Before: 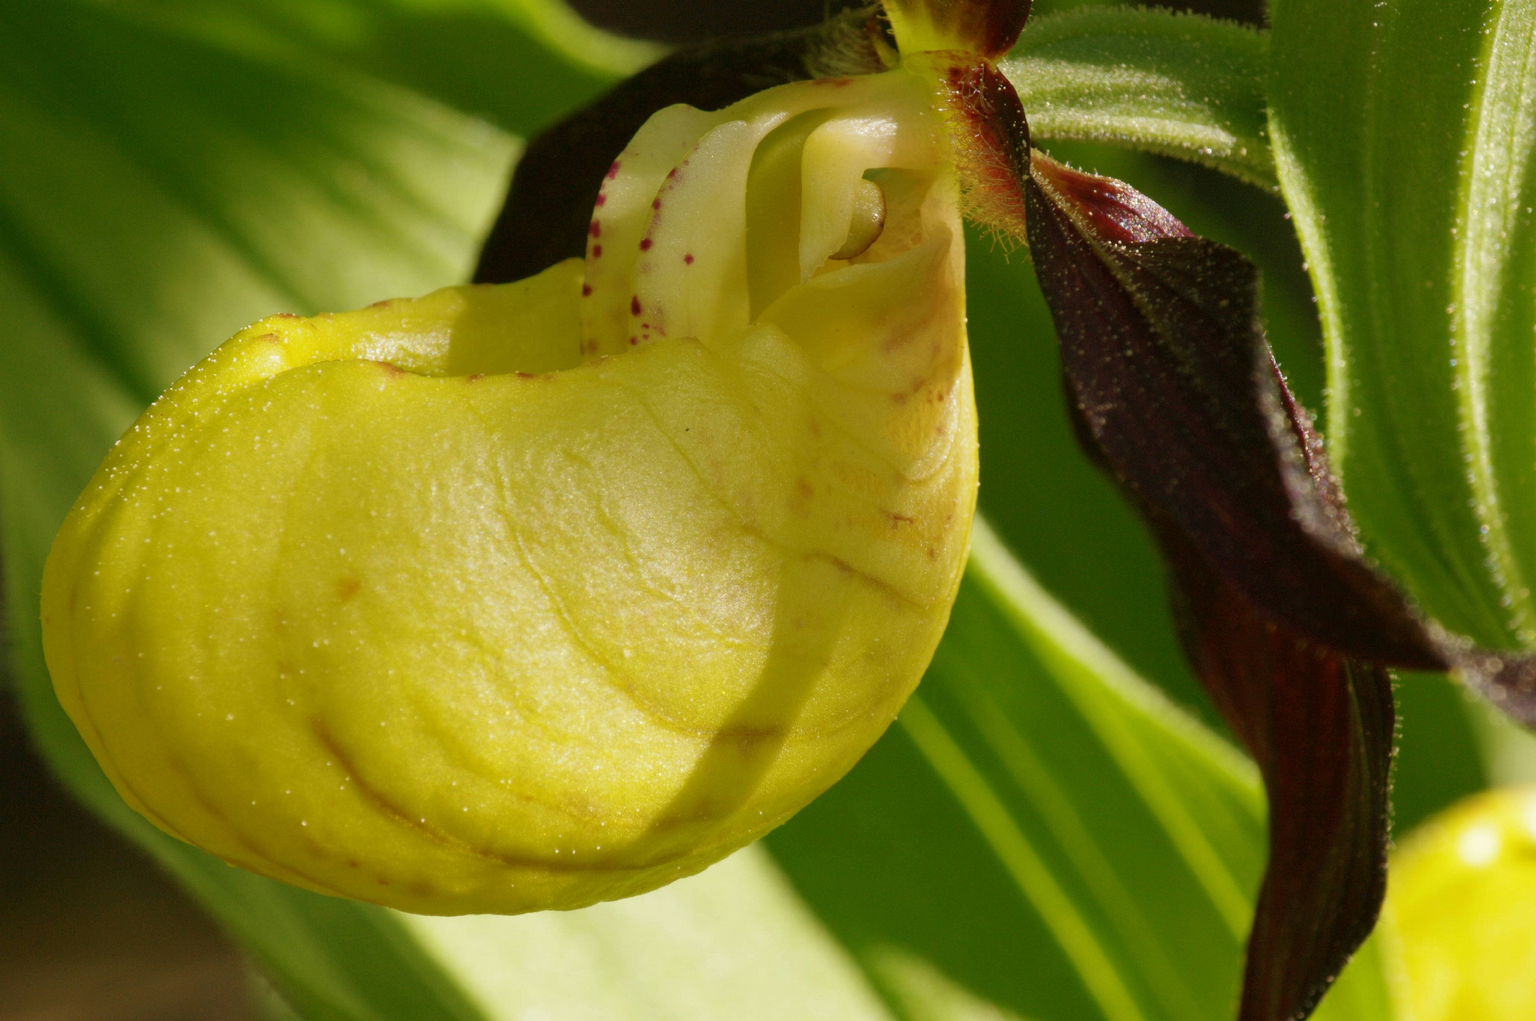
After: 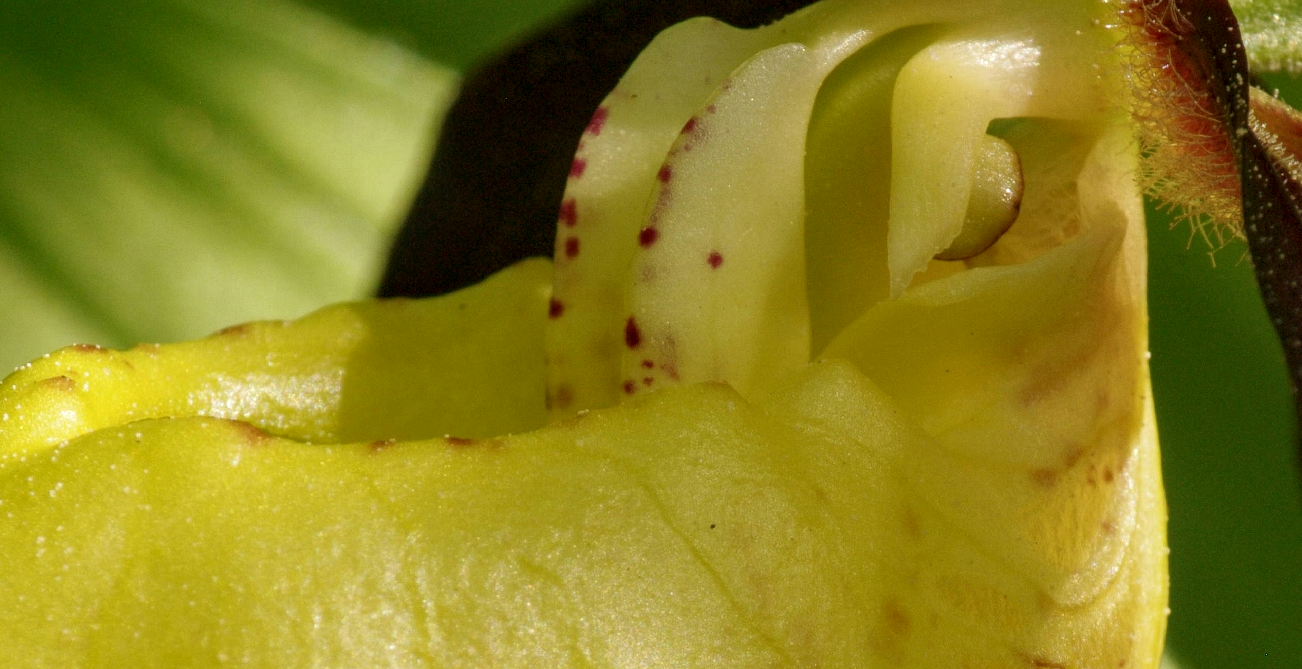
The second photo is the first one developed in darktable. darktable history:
crop: left 15.066%, top 9.141%, right 30.679%, bottom 48.902%
local contrast: detail 130%
